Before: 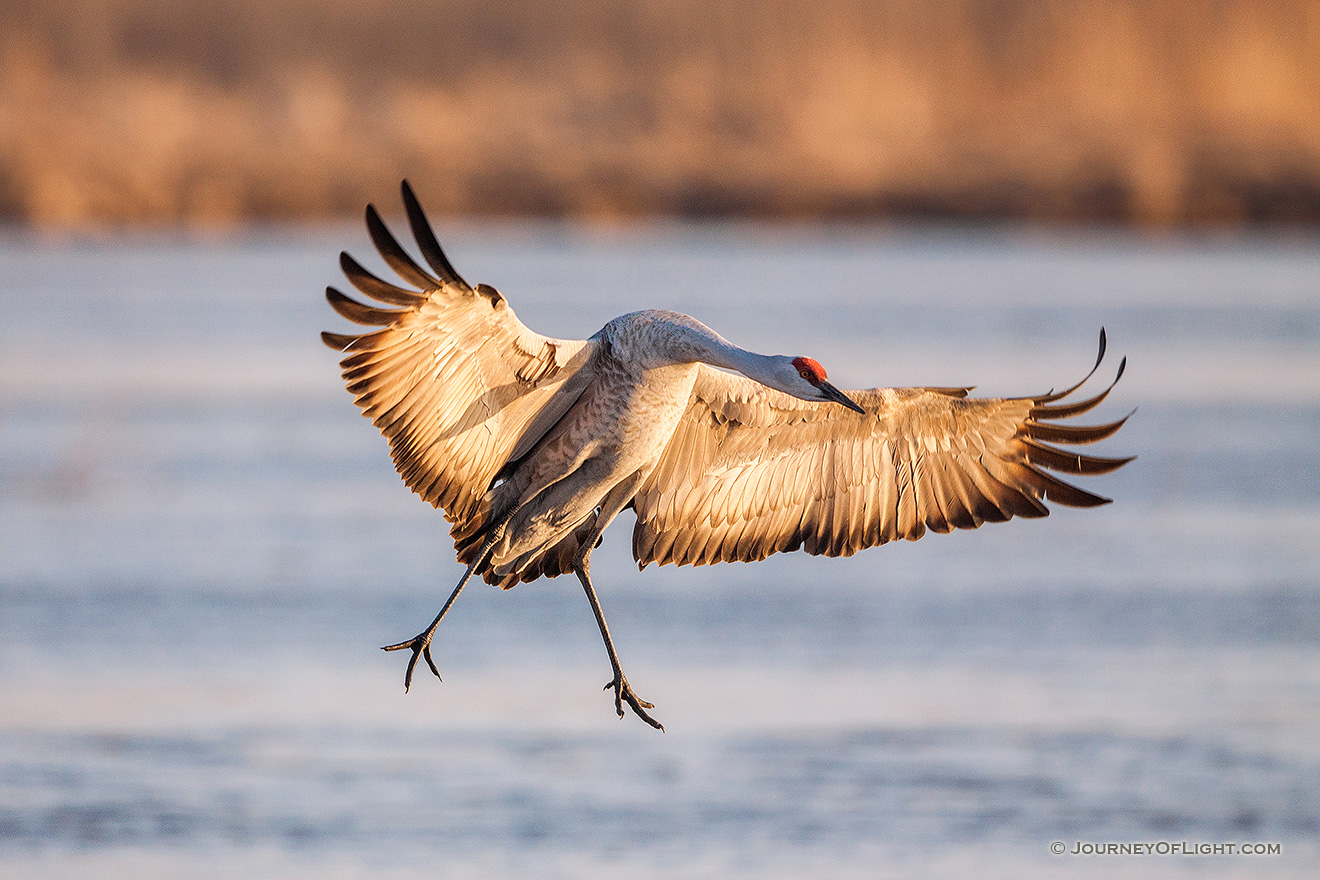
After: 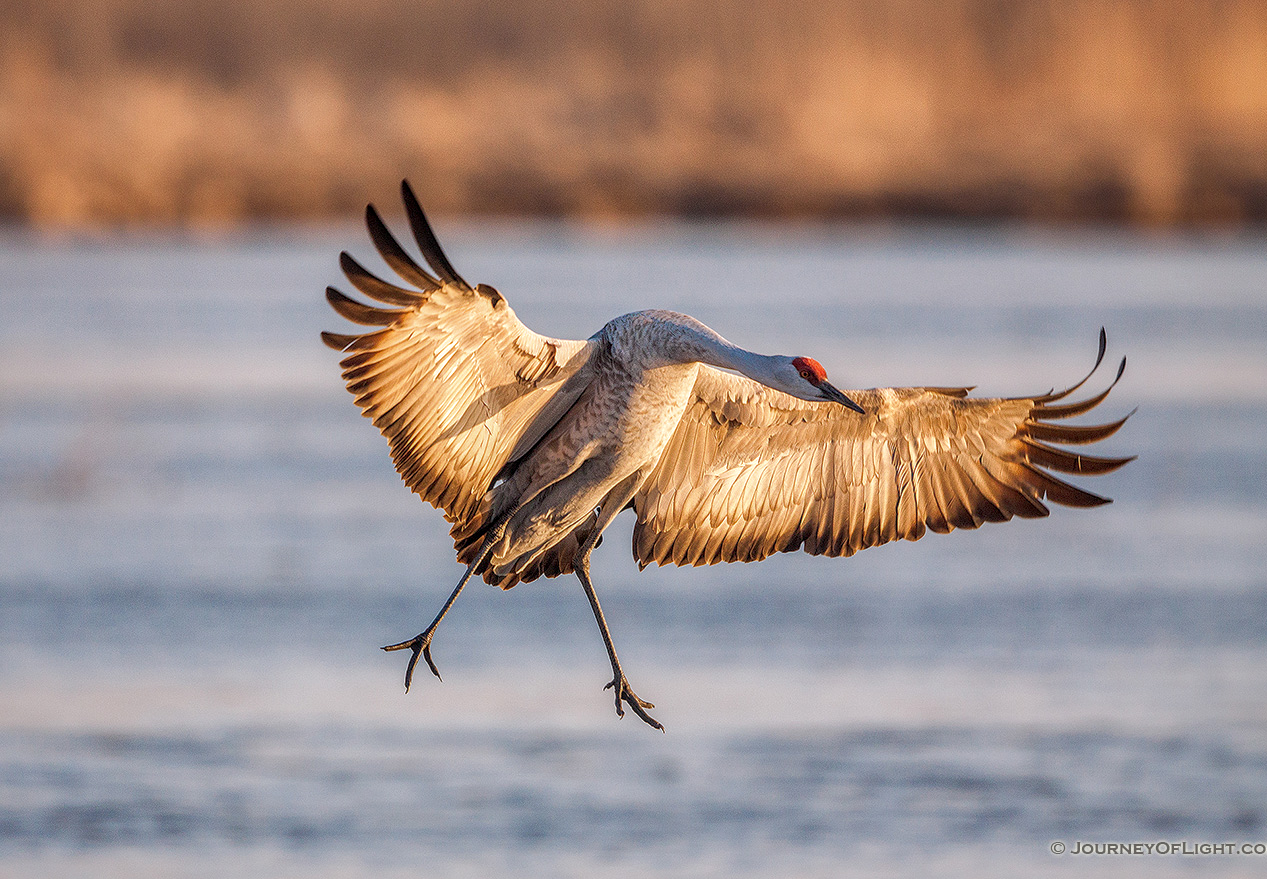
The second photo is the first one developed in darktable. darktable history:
local contrast: on, module defaults
shadows and highlights: on, module defaults
crop: right 3.952%, bottom 0.046%
